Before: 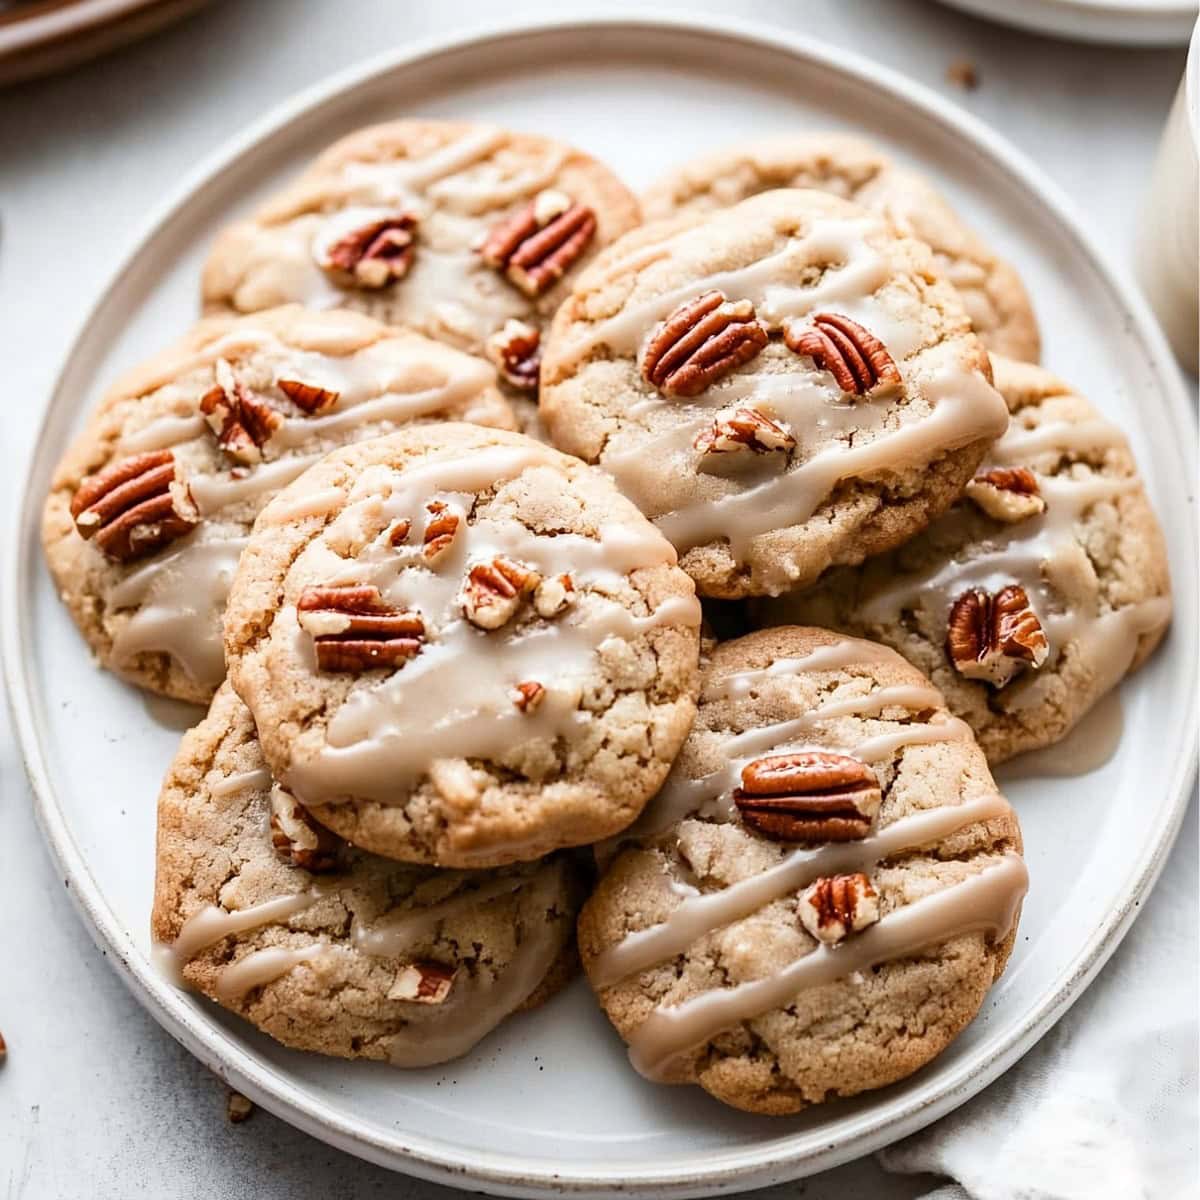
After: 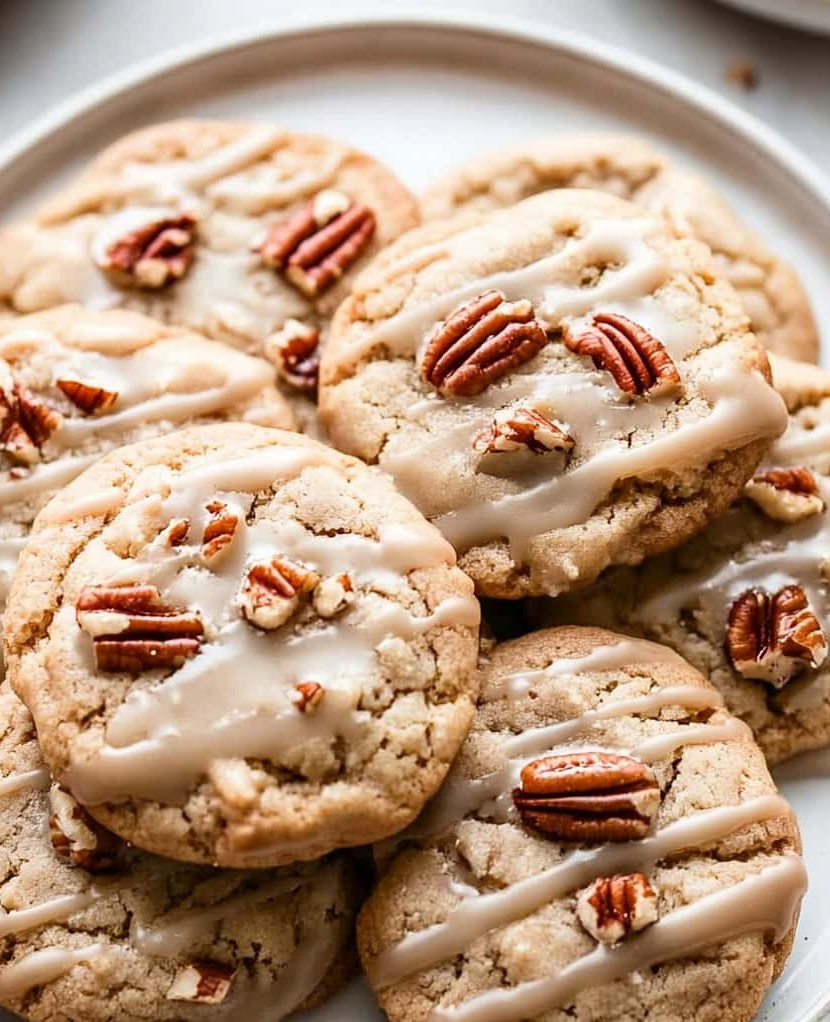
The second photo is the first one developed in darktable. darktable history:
crop: left 18.453%, right 12.287%, bottom 14.44%
